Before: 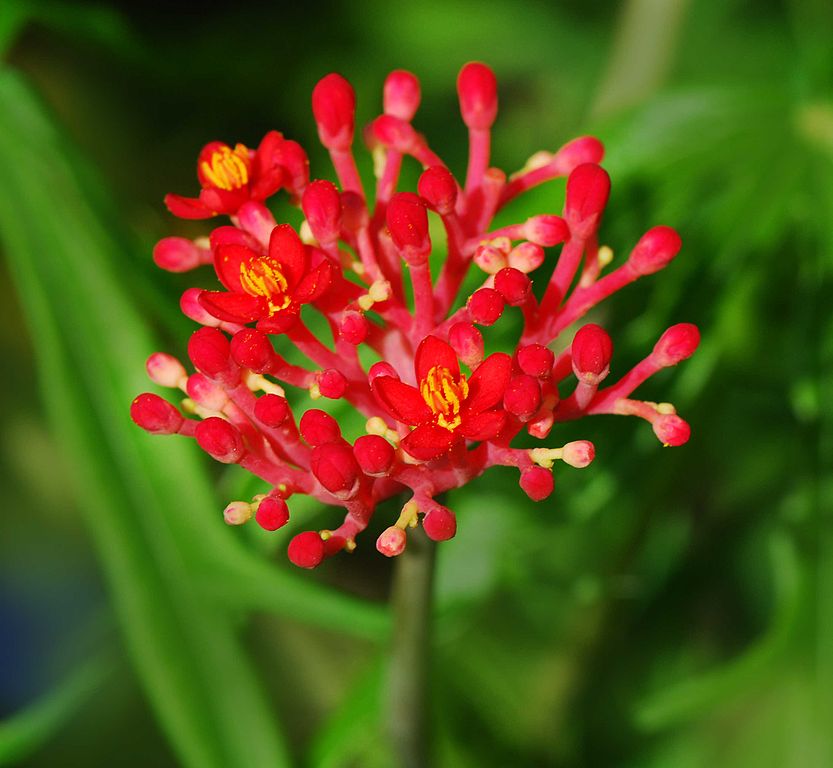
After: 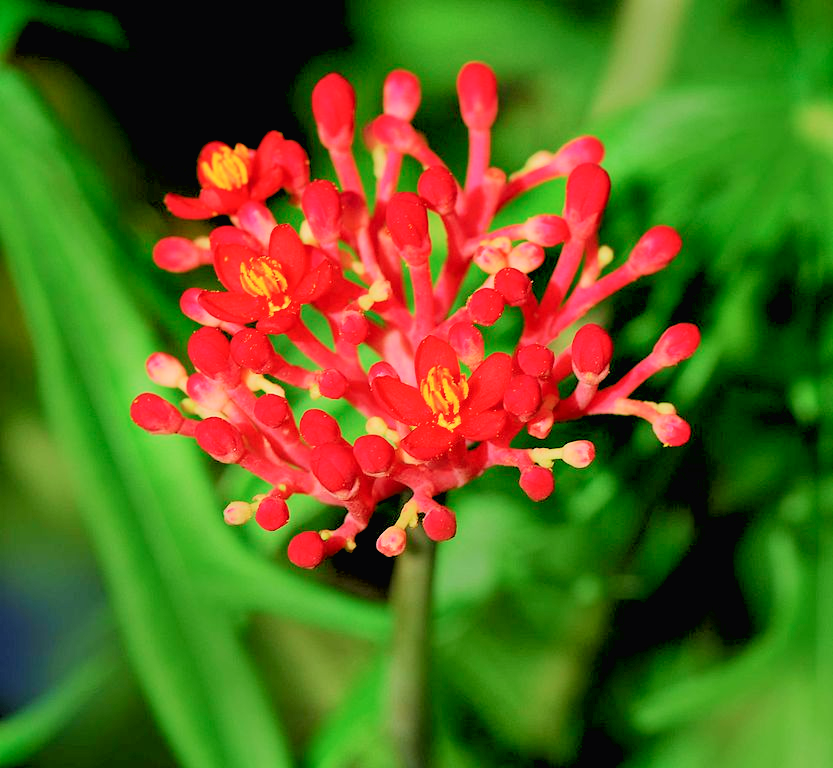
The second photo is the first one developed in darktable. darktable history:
base curve: curves: ch0 [(0, 0) (0.283, 0.295) (1, 1)], preserve colors none
tone curve: curves: ch0 [(0, 0.013) (0.054, 0.018) (0.205, 0.191) (0.289, 0.292) (0.39, 0.424) (0.493, 0.551) (0.666, 0.743) (0.795, 0.841) (1, 0.998)]; ch1 [(0, 0) (0.385, 0.343) (0.439, 0.415) (0.494, 0.495) (0.501, 0.501) (0.51, 0.509) (0.548, 0.554) (0.586, 0.601) (0.66, 0.687) (0.783, 0.804) (1, 1)]; ch2 [(0, 0) (0.304, 0.31) (0.403, 0.399) (0.441, 0.428) (0.47, 0.469) (0.498, 0.496) (0.524, 0.538) (0.566, 0.579) (0.633, 0.665) (0.7, 0.711) (1, 1)], color space Lab, independent channels, preserve colors none
rgb levels: preserve colors sum RGB, levels [[0.038, 0.433, 0.934], [0, 0.5, 1], [0, 0.5, 1]]
